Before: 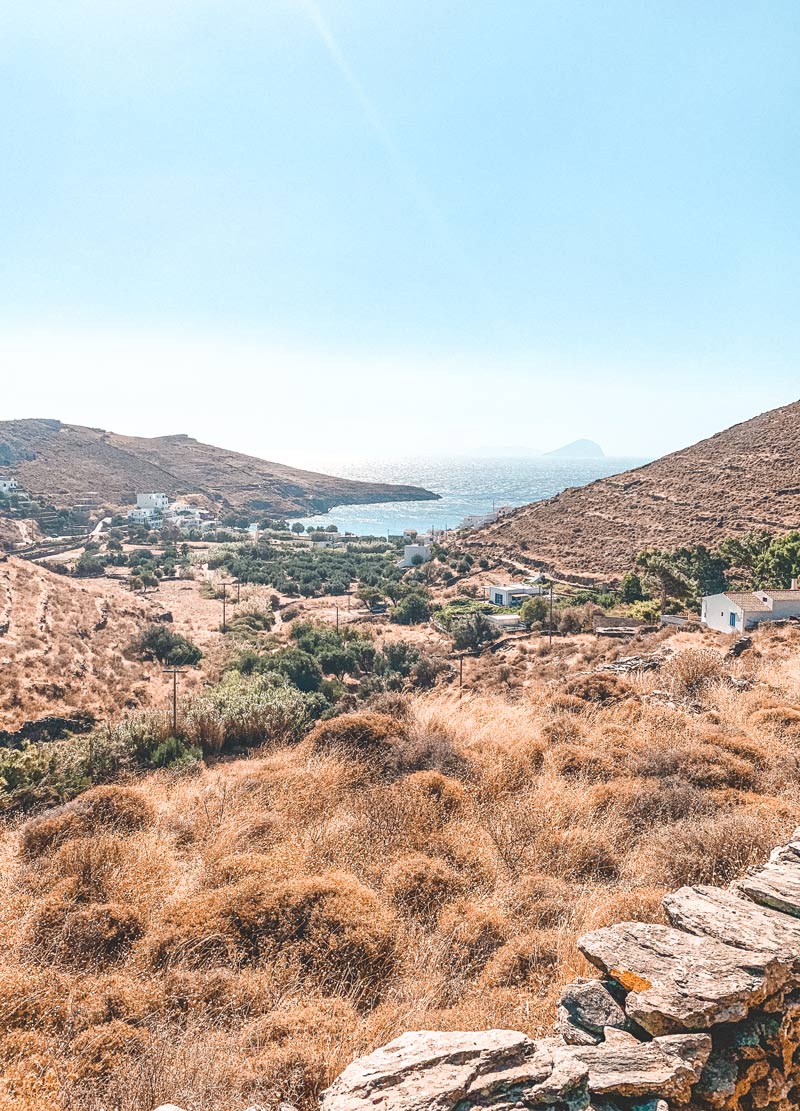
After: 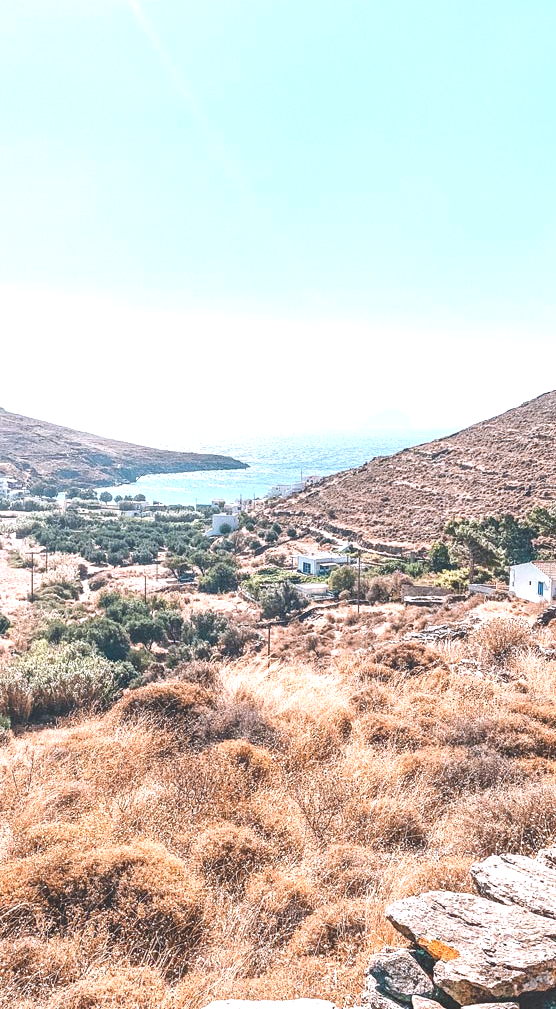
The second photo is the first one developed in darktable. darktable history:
exposure: black level correction -0.002, exposure 0.54 EV, compensate highlight preservation false
crop and rotate: left 24.034%, top 2.838%, right 6.406%, bottom 6.299%
color correction: highlights a* -0.772, highlights b* -8.92
grain: coarseness 0.09 ISO, strength 16.61%
